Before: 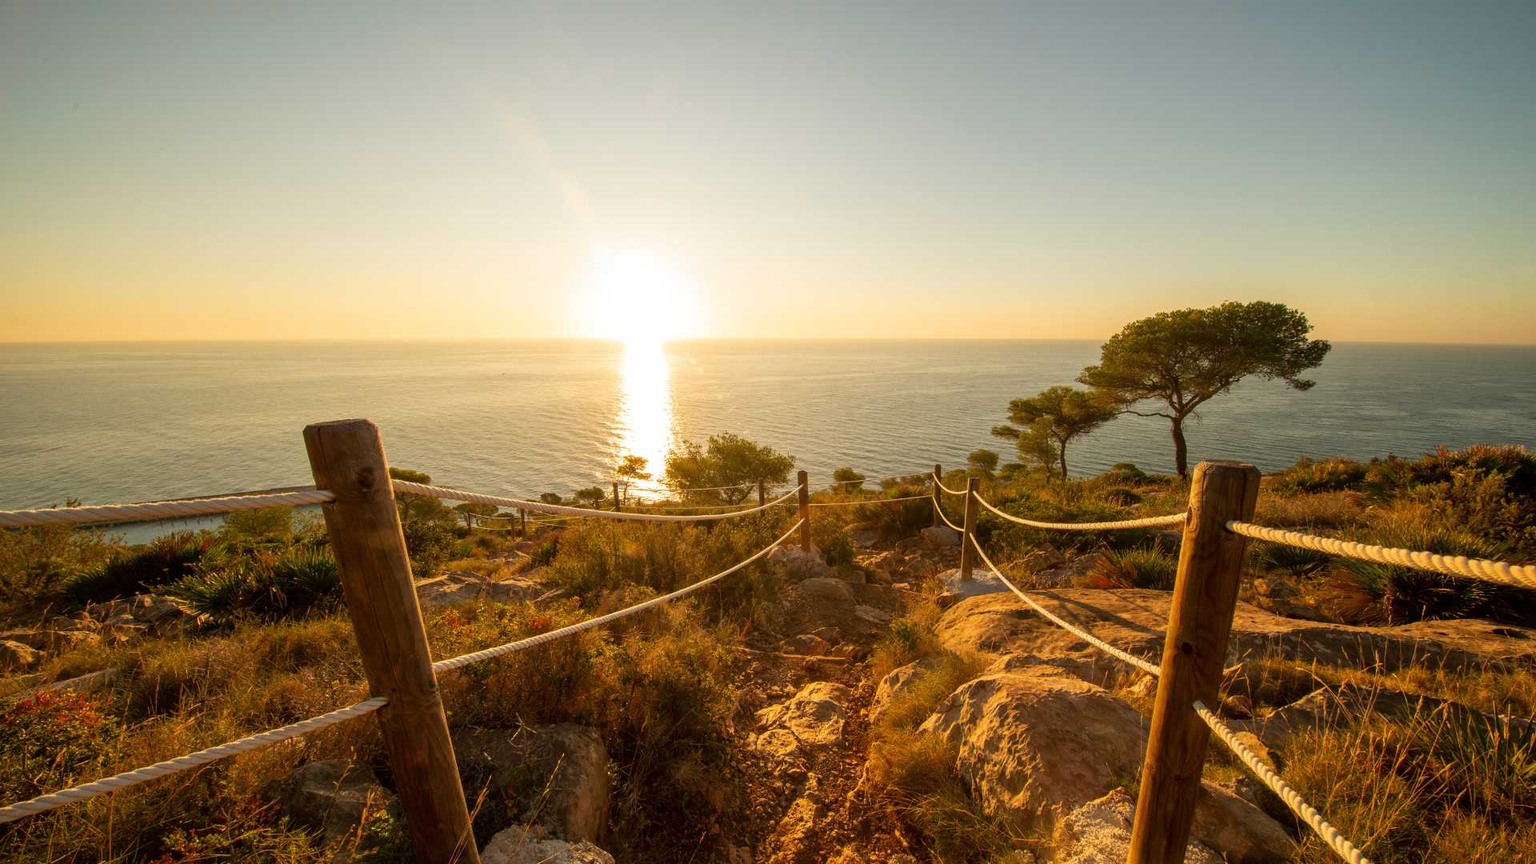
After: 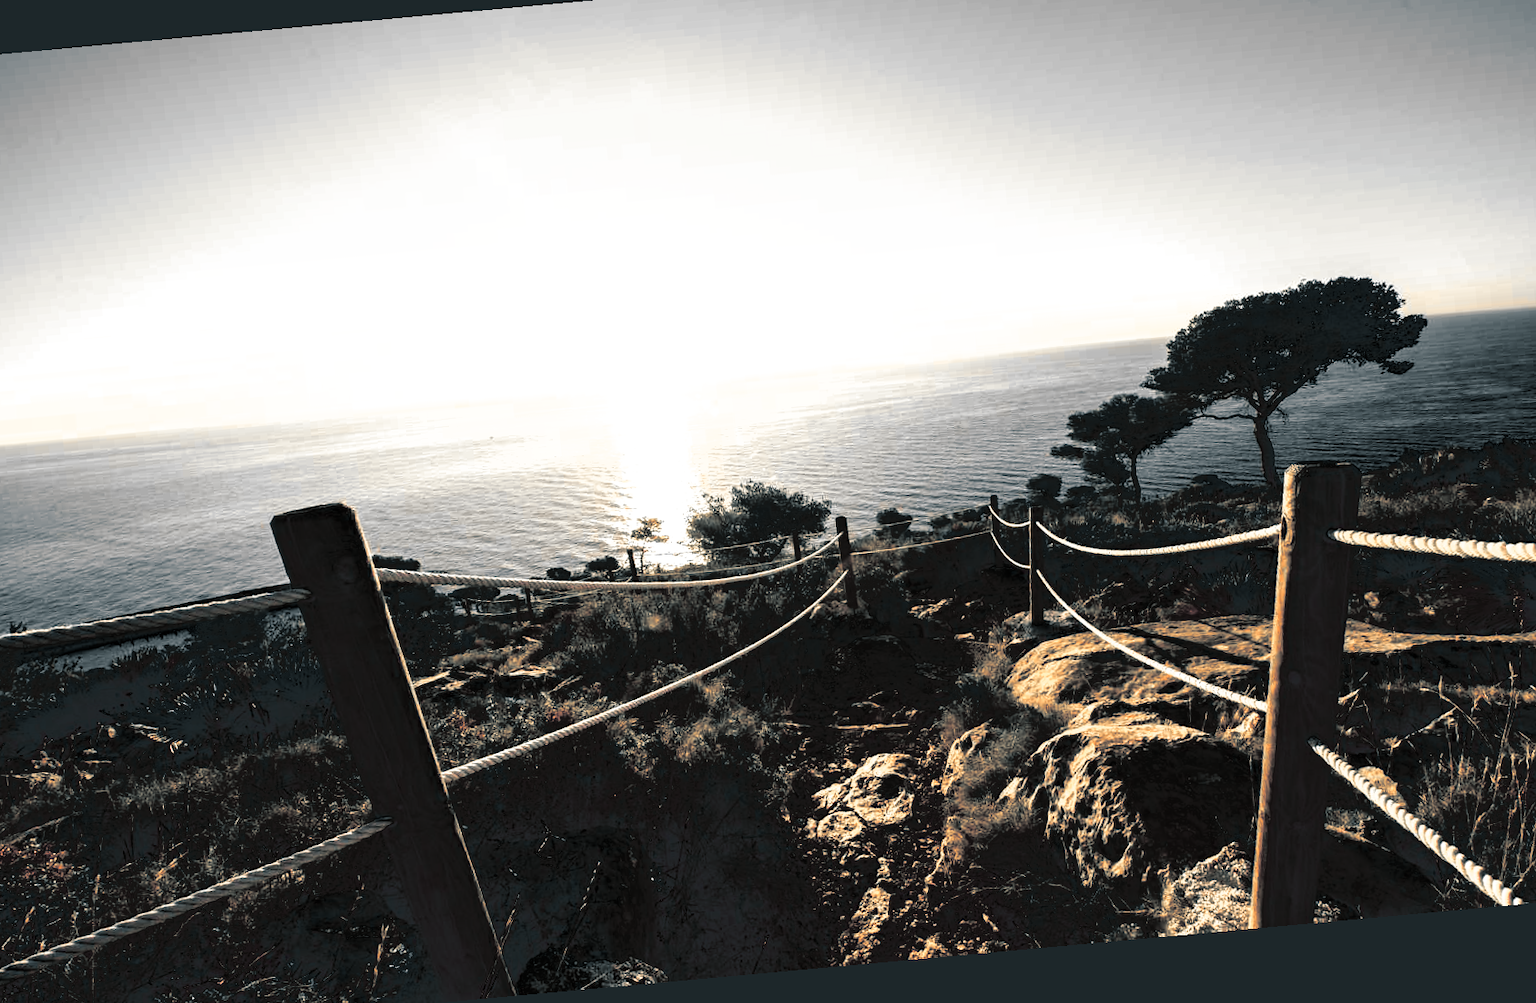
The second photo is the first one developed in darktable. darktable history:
filmic rgb: black relative exposure -8.2 EV, white relative exposure 2.2 EV, threshold 3 EV, hardness 7.11, latitude 85.74%, contrast 1.696, highlights saturation mix -4%, shadows ↔ highlights balance -2.69%, color science v5 (2021), contrast in shadows safe, contrast in highlights safe, enable highlight reconstruction true
crop: left 6.446%, top 8.188%, right 9.538%, bottom 3.548%
exposure: black level correction 0.056, exposure -0.039 EV, compensate highlight preservation false
white balance: red 0.954, blue 1.079
color zones: curves: ch0 [(0, 0.65) (0.096, 0.644) (0.221, 0.539) (0.429, 0.5) (0.571, 0.5) (0.714, 0.5) (0.857, 0.5) (1, 0.65)]; ch1 [(0, 0.5) (0.143, 0.5) (0.257, -0.002) (0.429, 0.04) (0.571, -0.001) (0.714, -0.015) (0.857, 0.024) (1, 0.5)]
split-toning: shadows › hue 205.2°, shadows › saturation 0.29, highlights › hue 50.4°, highlights › saturation 0.38, balance -49.9
rotate and perspective: rotation -5.2°, automatic cropping off
